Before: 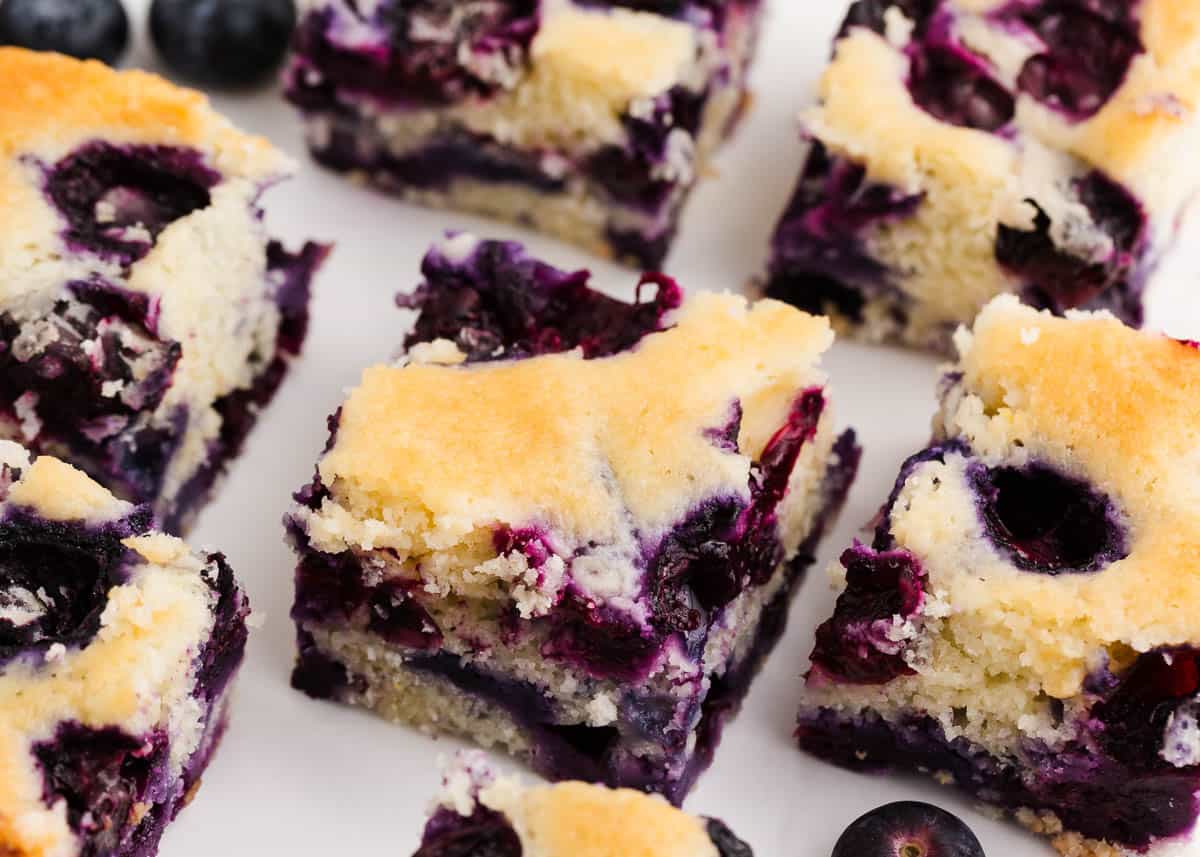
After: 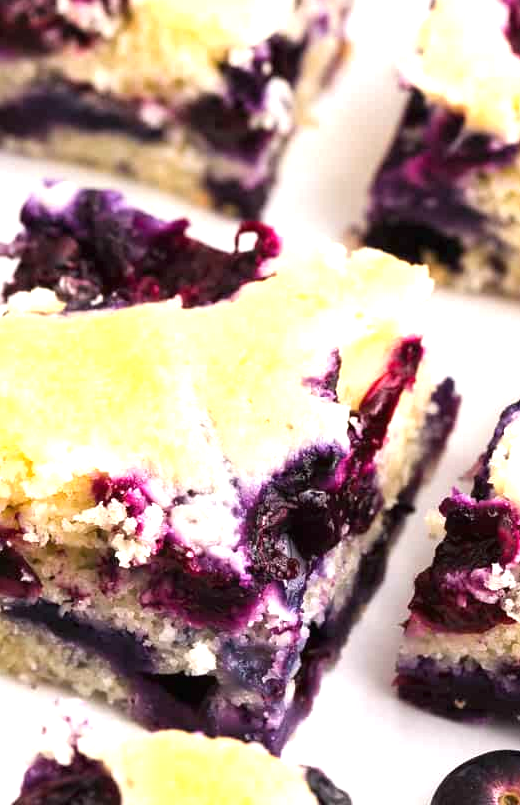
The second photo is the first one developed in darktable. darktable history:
exposure: black level correction 0, exposure 1.1 EV, compensate exposure bias true, compensate highlight preservation false
white balance: emerald 1
crop: left 33.452%, top 6.025%, right 23.155%
